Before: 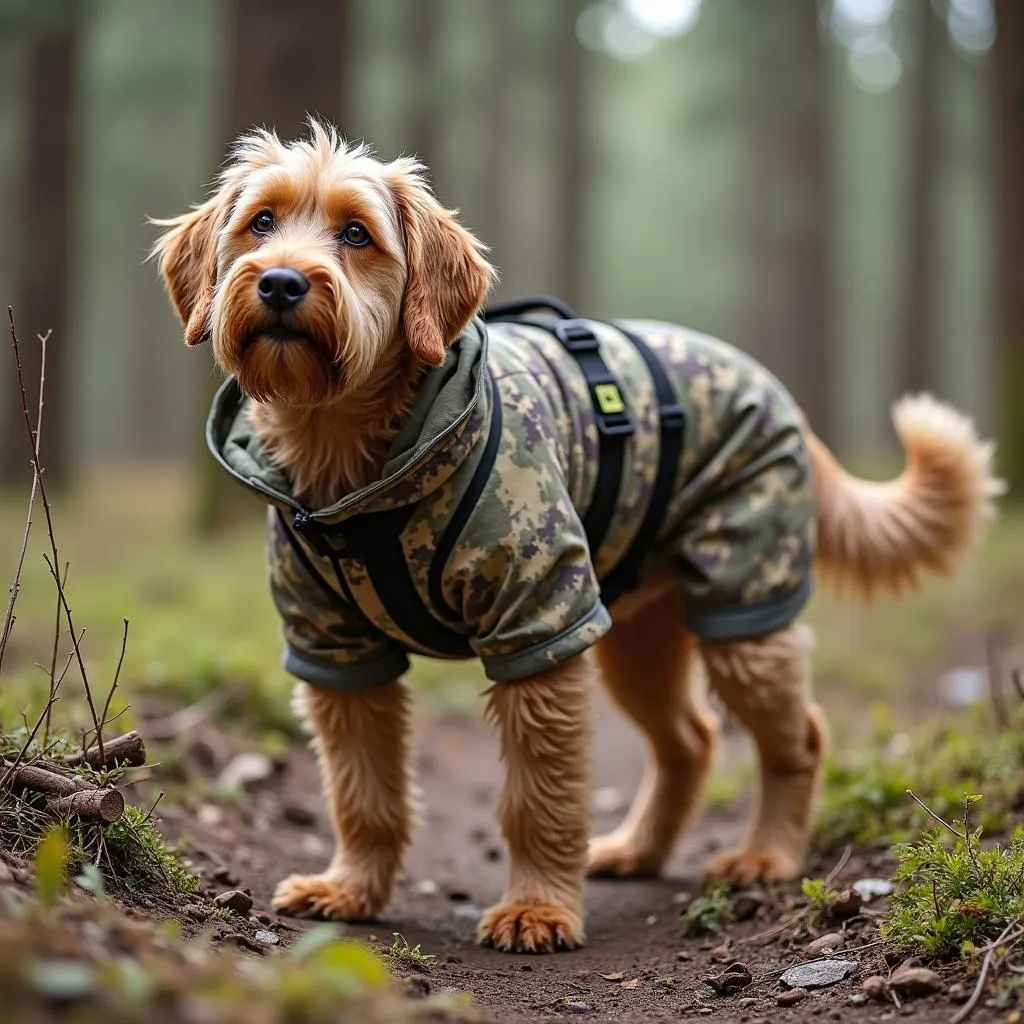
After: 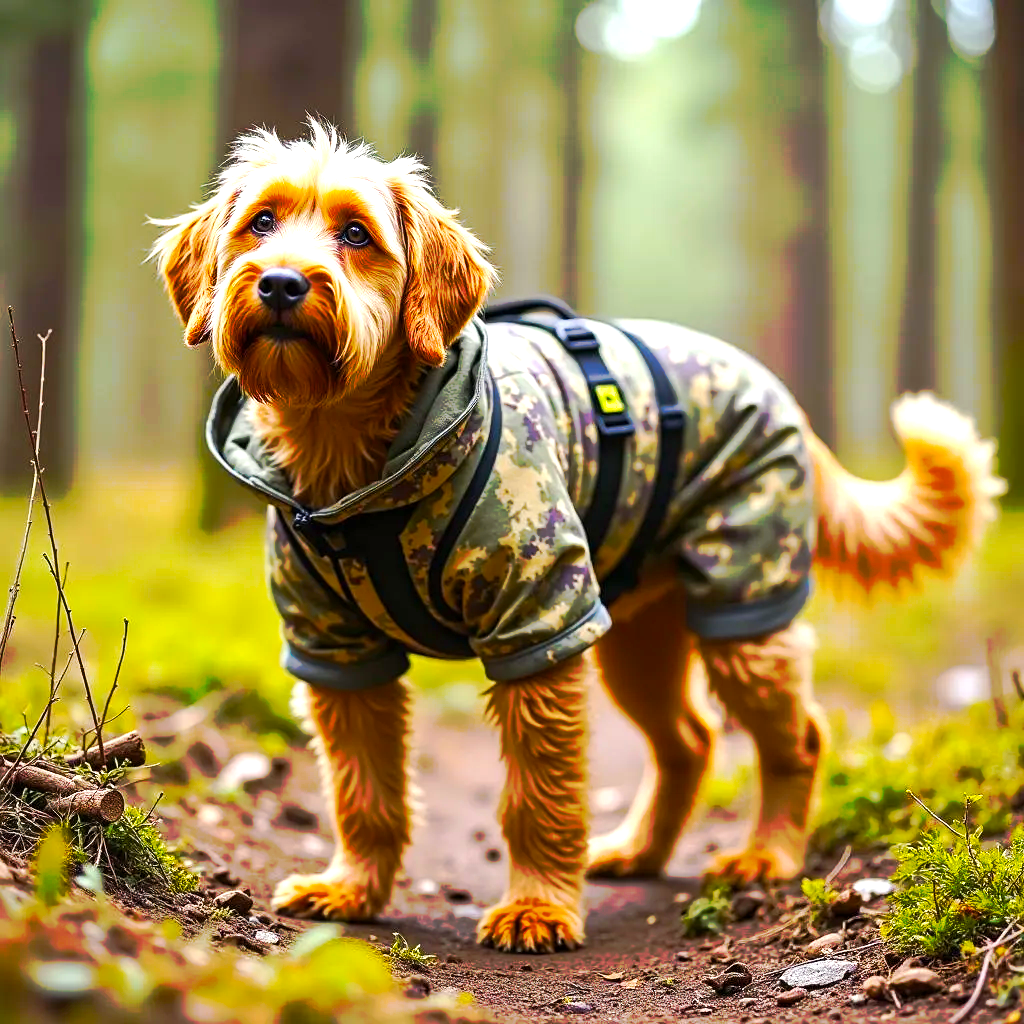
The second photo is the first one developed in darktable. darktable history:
white balance: red 1.009, blue 0.985
tone curve: curves: ch0 [(0, 0) (0.003, 0.003) (0.011, 0.011) (0.025, 0.024) (0.044, 0.043) (0.069, 0.067) (0.1, 0.096) (0.136, 0.131) (0.177, 0.171) (0.224, 0.217) (0.277, 0.267) (0.335, 0.324) (0.399, 0.385) (0.468, 0.452) (0.543, 0.632) (0.623, 0.697) (0.709, 0.766) (0.801, 0.839) (0.898, 0.917) (1, 1)], preserve colors none
color balance rgb: linear chroma grading › global chroma 10%, perceptual saturation grading › global saturation 40%, perceptual brilliance grading › global brilliance 30%, global vibrance 20%
